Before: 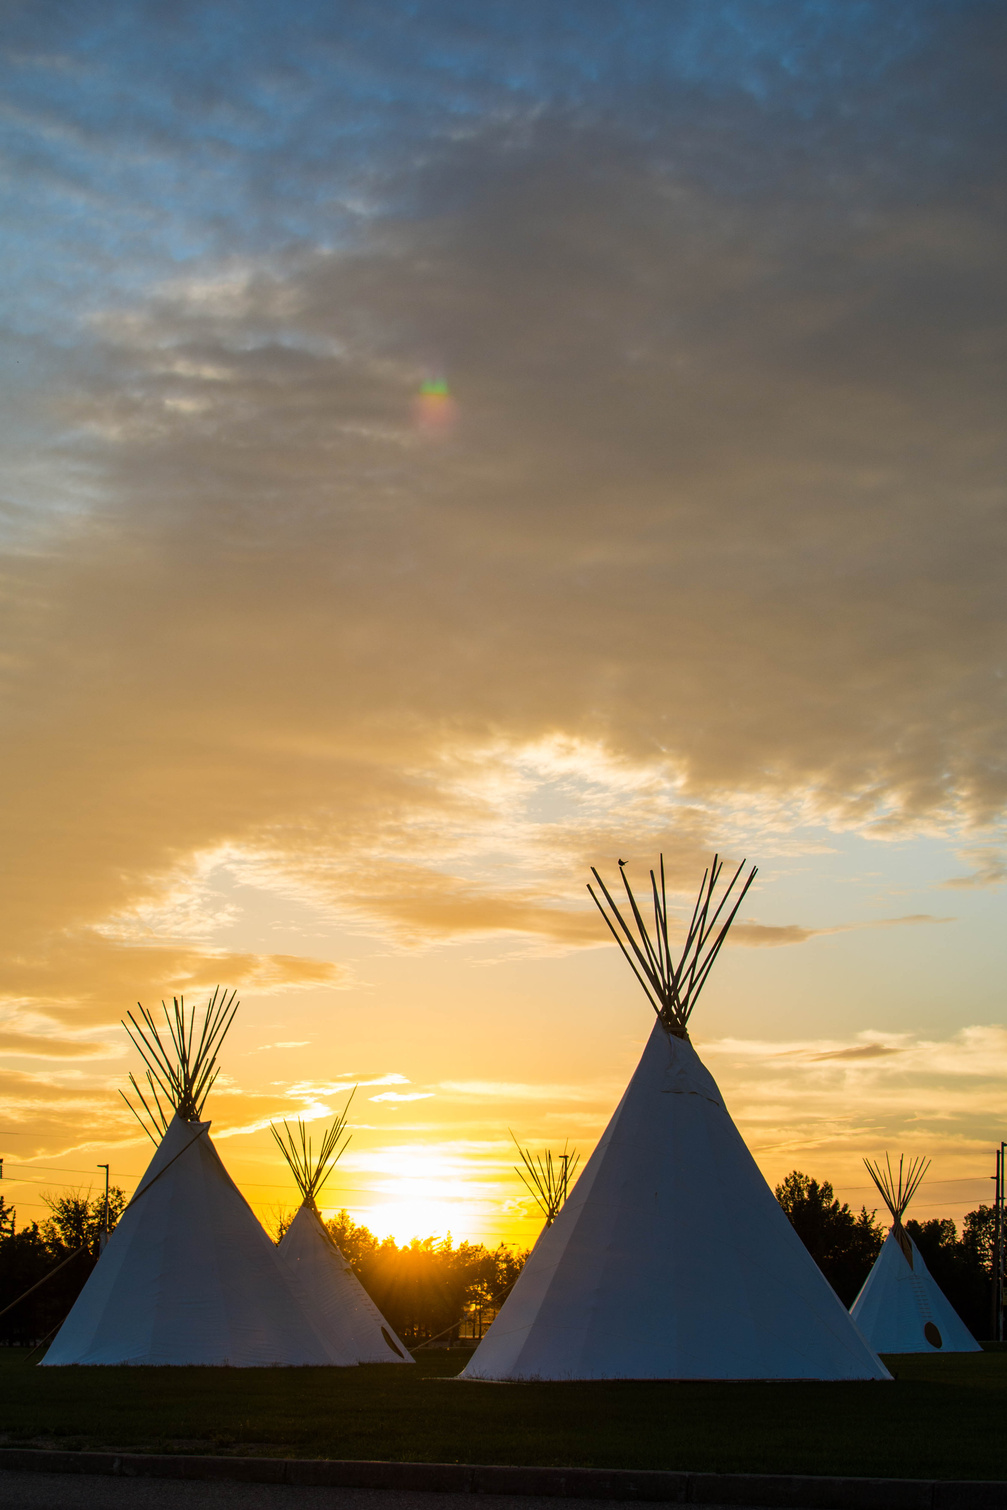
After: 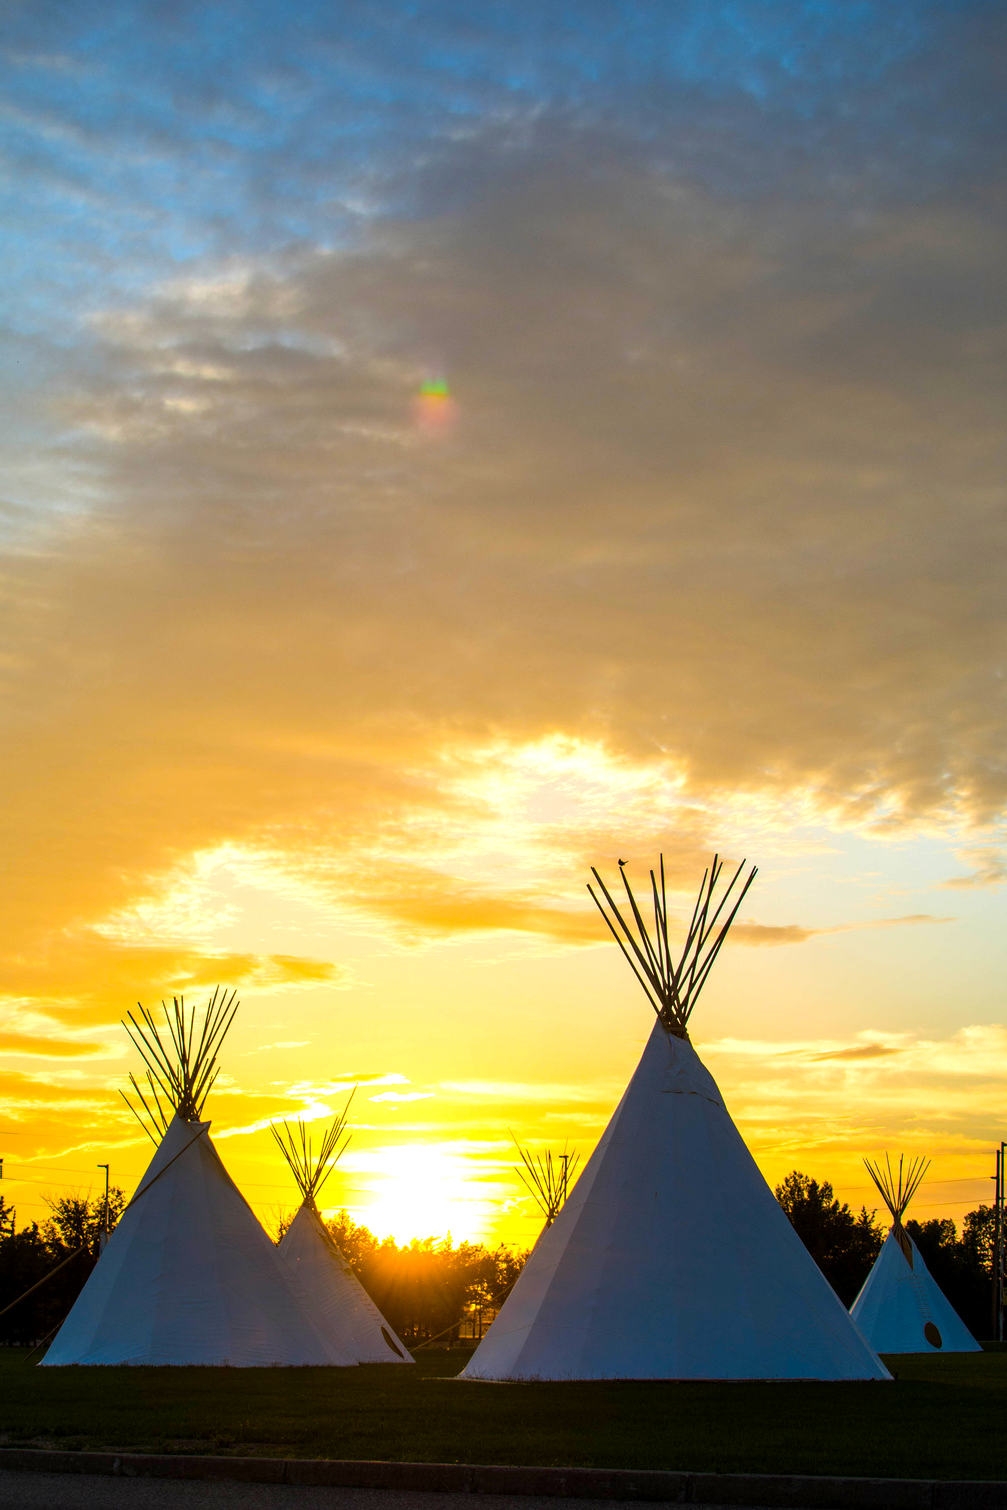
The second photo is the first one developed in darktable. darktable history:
exposure: black level correction 0.001, exposure 0.5 EV, compensate exposure bias true, compensate highlight preservation false
color balance rgb: perceptual saturation grading › global saturation 20%, global vibrance 20%
